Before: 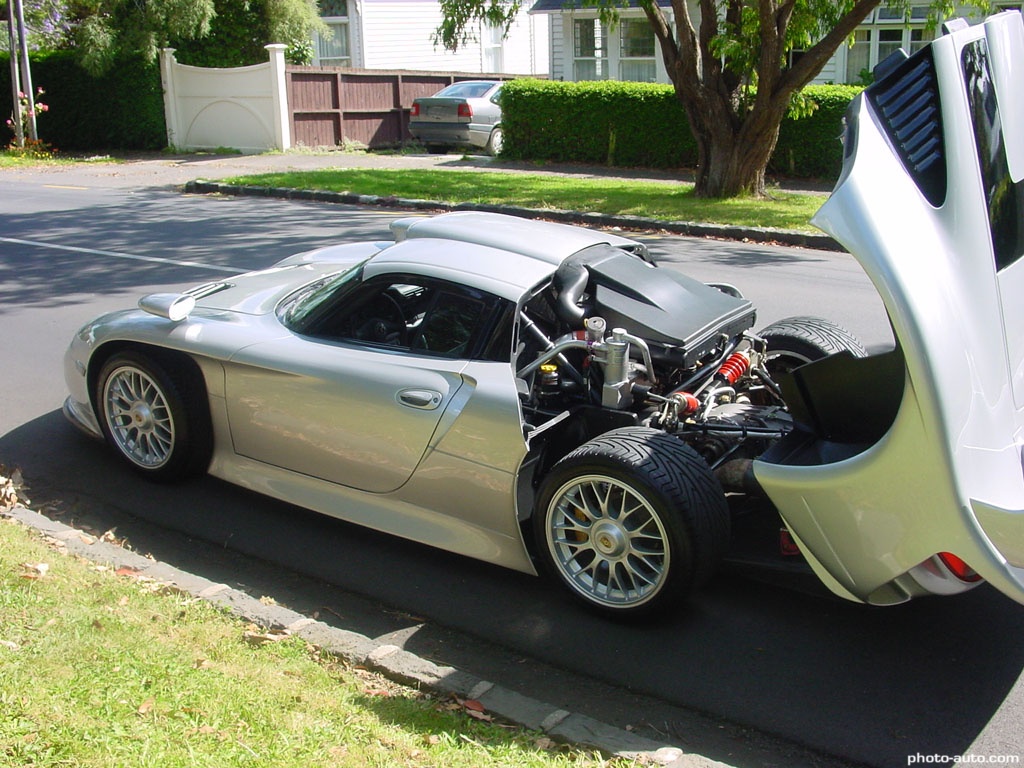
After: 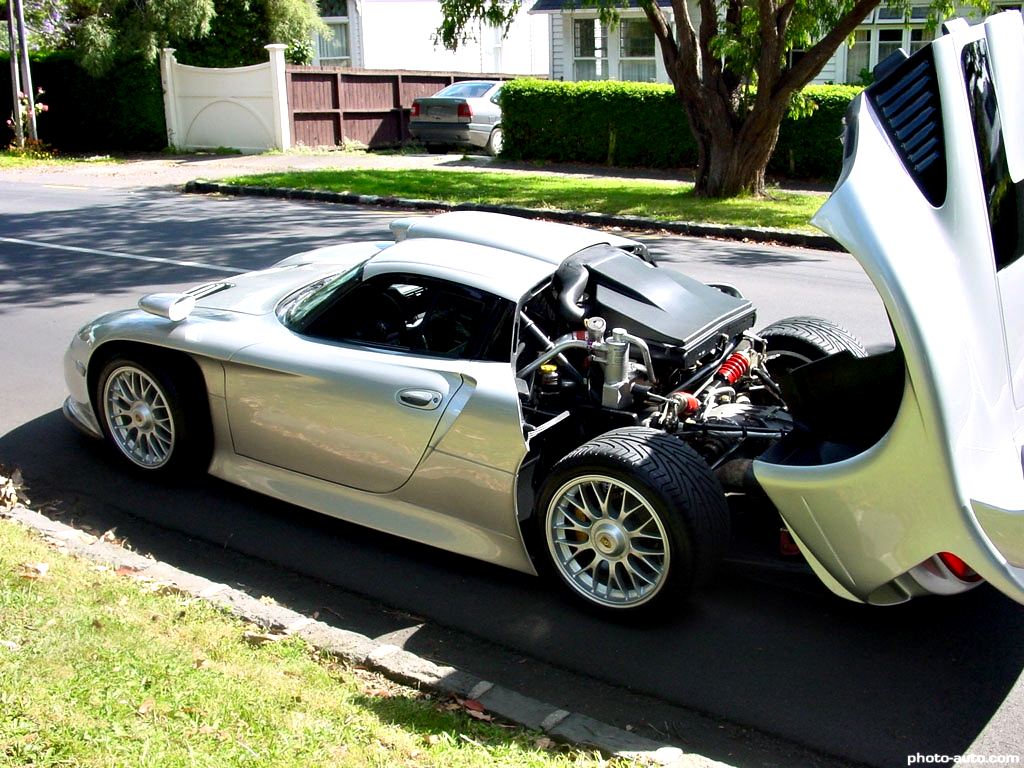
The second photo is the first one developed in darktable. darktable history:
contrast equalizer: octaves 7, y [[0.528, 0.548, 0.563, 0.562, 0.546, 0.526], [0.55 ×6], [0 ×6], [0 ×6], [0 ×6]]
rgb levels: preserve colors max RGB
exposure: exposure -0.177 EV, compensate highlight preservation false
tone equalizer: -8 EV -0.417 EV, -7 EV -0.389 EV, -6 EV -0.333 EV, -5 EV -0.222 EV, -3 EV 0.222 EV, -2 EV 0.333 EV, -1 EV 0.389 EV, +0 EV 0.417 EV, edges refinement/feathering 500, mask exposure compensation -1.57 EV, preserve details no
